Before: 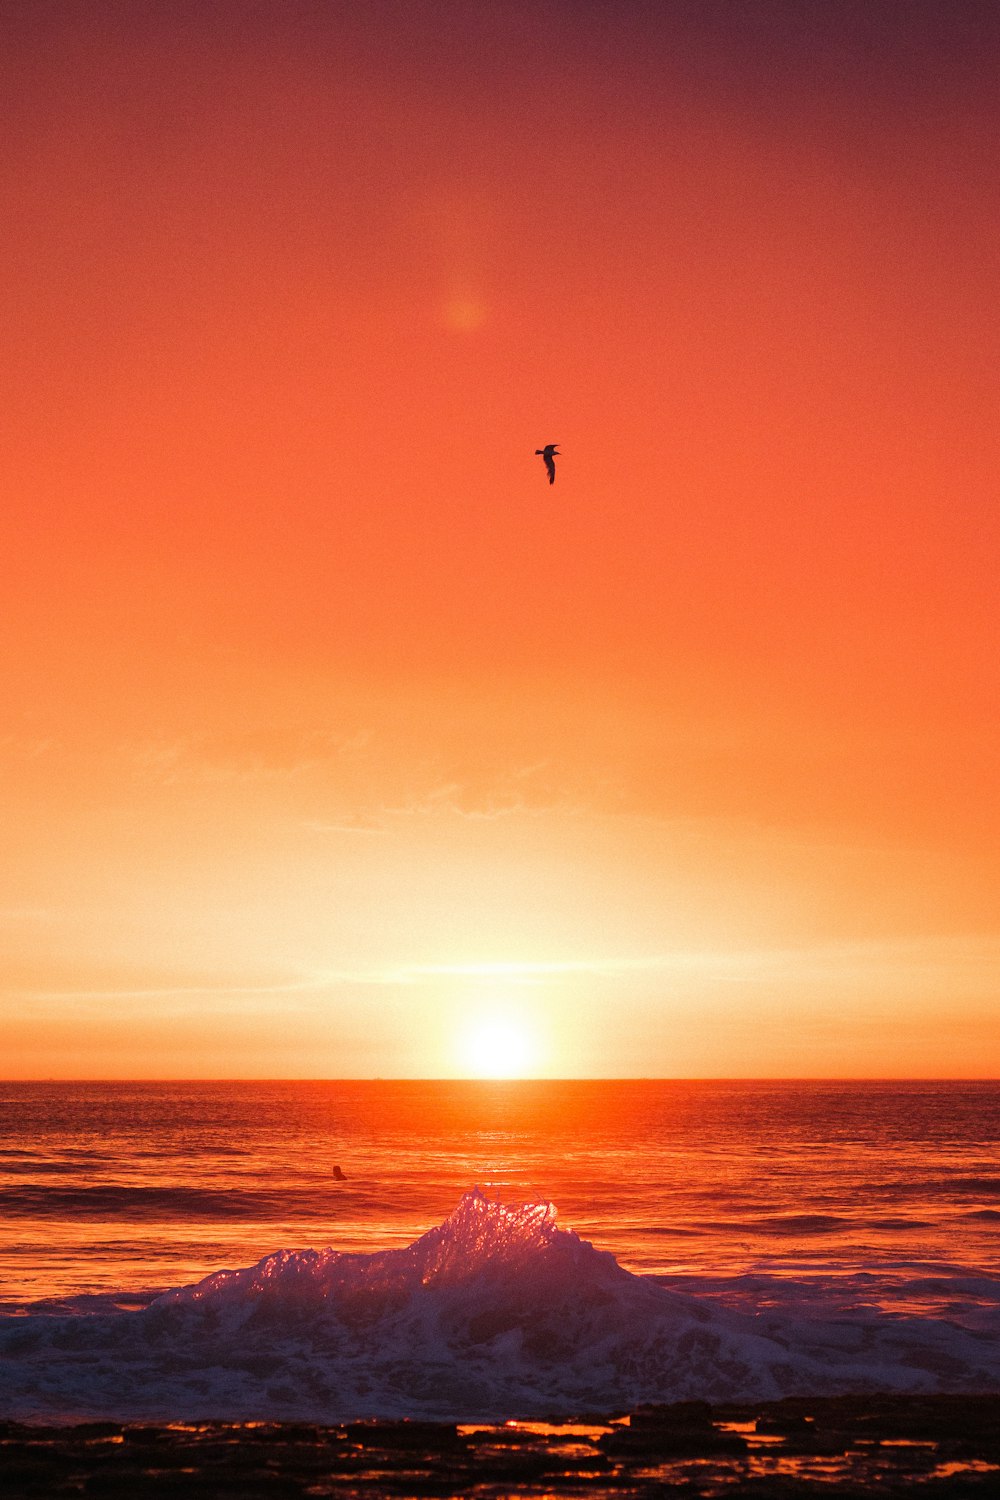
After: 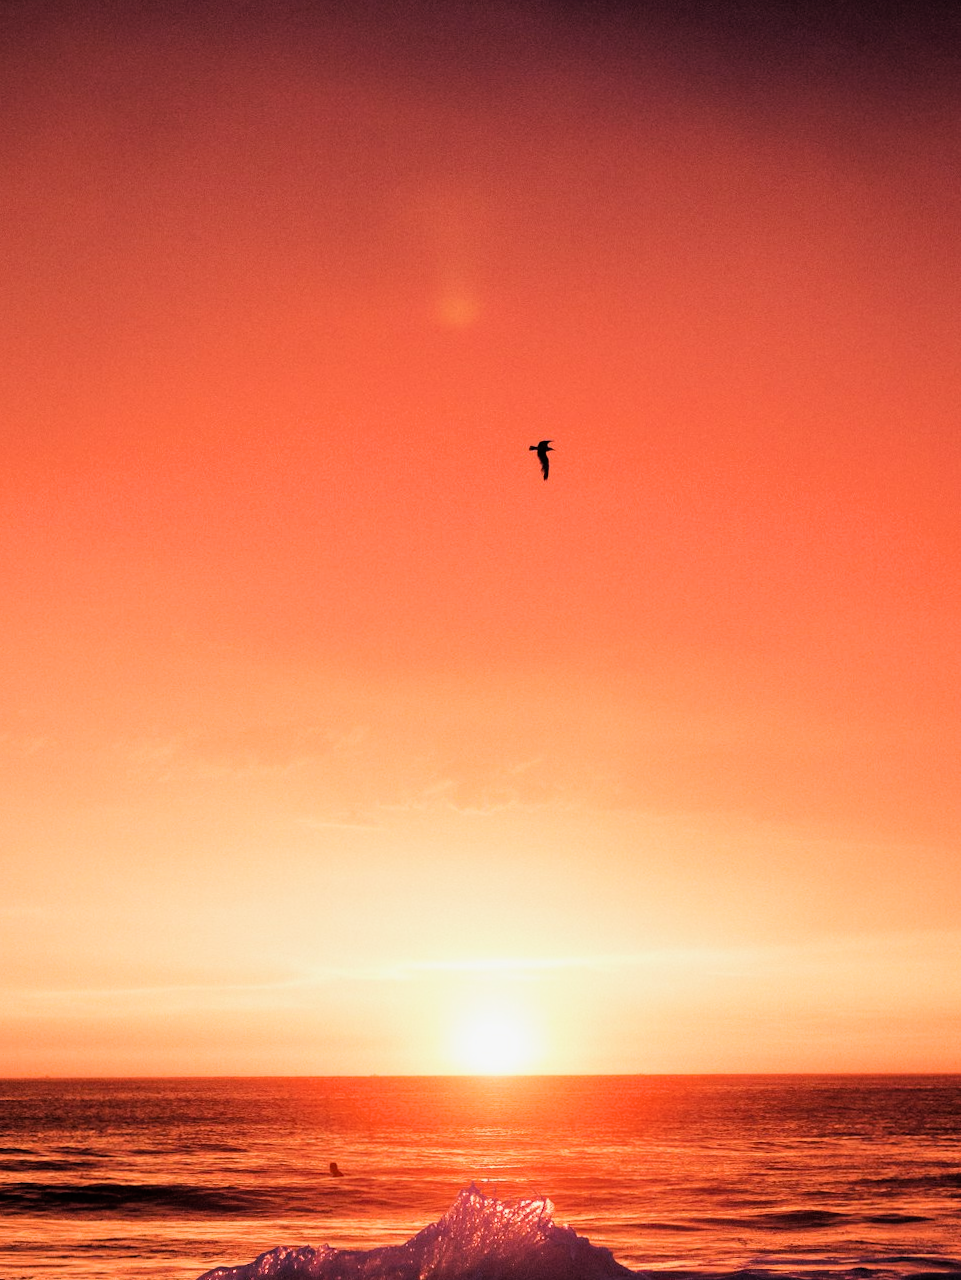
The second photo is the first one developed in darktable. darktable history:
crop and rotate: angle 0.217°, left 0.297%, right 3.036%, bottom 14.131%
tone equalizer: on, module defaults
filmic rgb: black relative exposure -4.04 EV, white relative exposure 2.98 EV, threshold 3.05 EV, hardness 2.99, contrast 1.508, enable highlight reconstruction true
